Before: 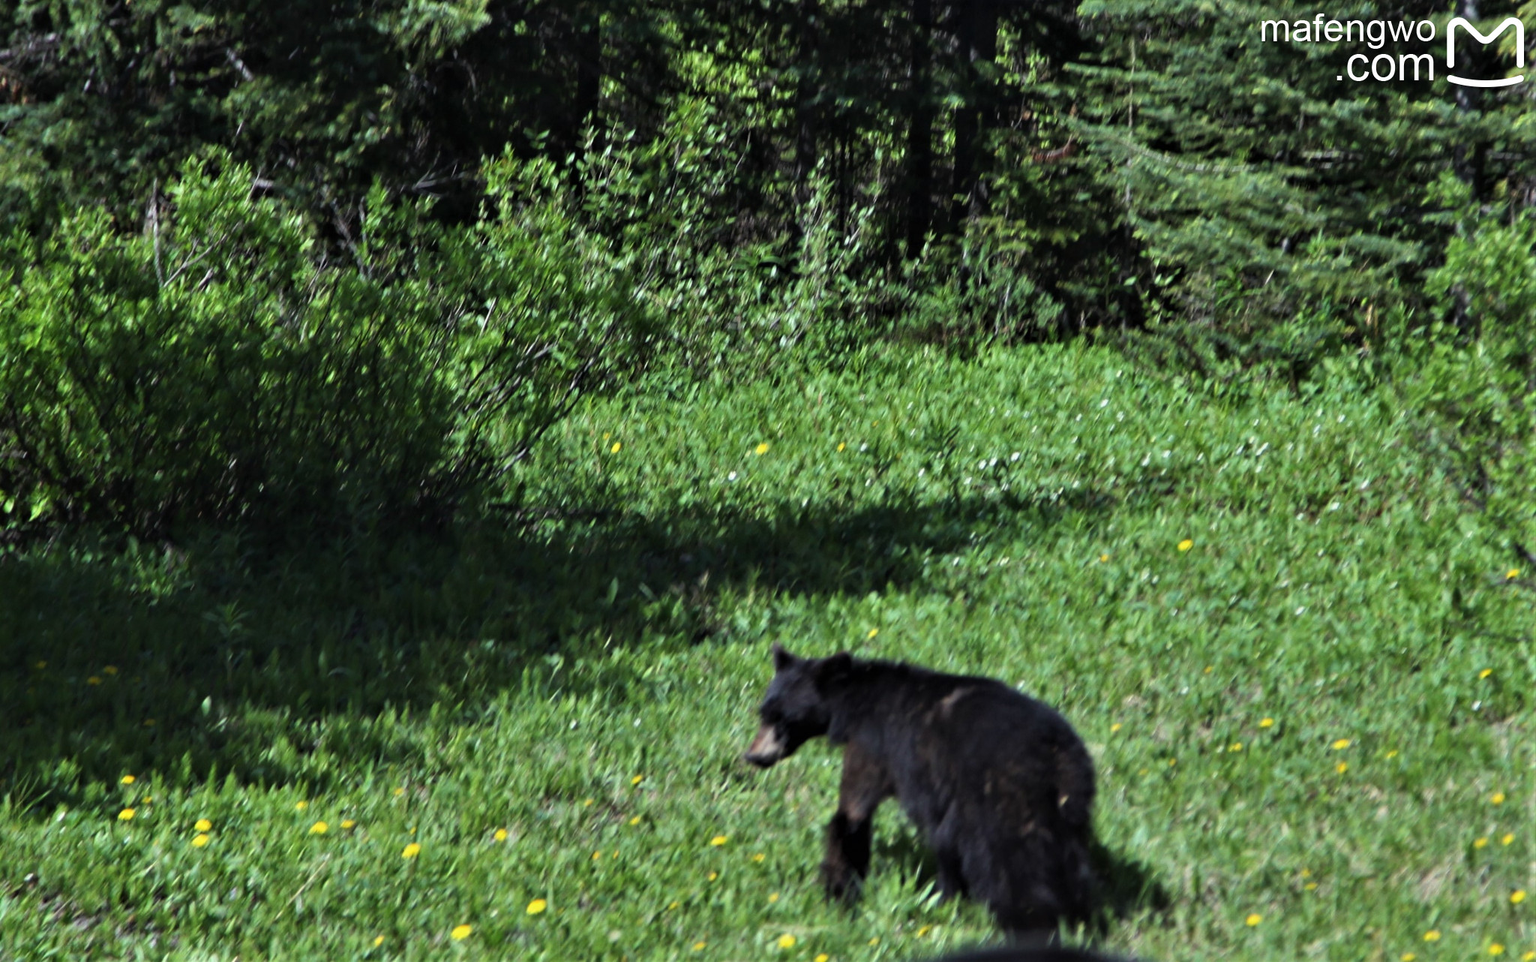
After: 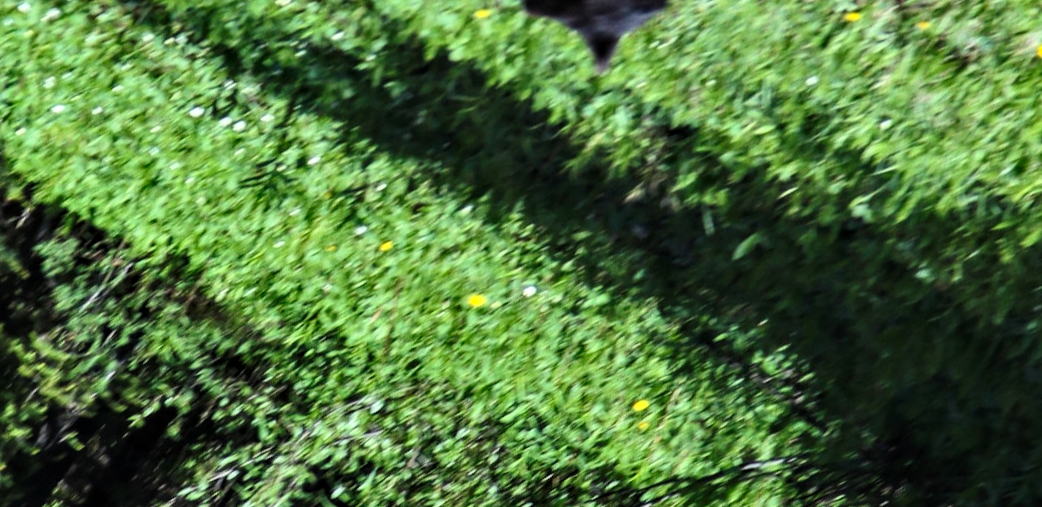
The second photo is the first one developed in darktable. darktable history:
tone curve: curves: ch0 [(0, 0) (0.08, 0.056) (0.4, 0.4) (0.6, 0.612) (0.92, 0.924) (1, 1)], preserve colors none
crop and rotate: angle 147.78°, left 9.144%, top 15.688%, right 4.456%, bottom 17.122%
contrast brightness saturation: contrast 0.203, brightness 0.164, saturation 0.218
local contrast: on, module defaults
